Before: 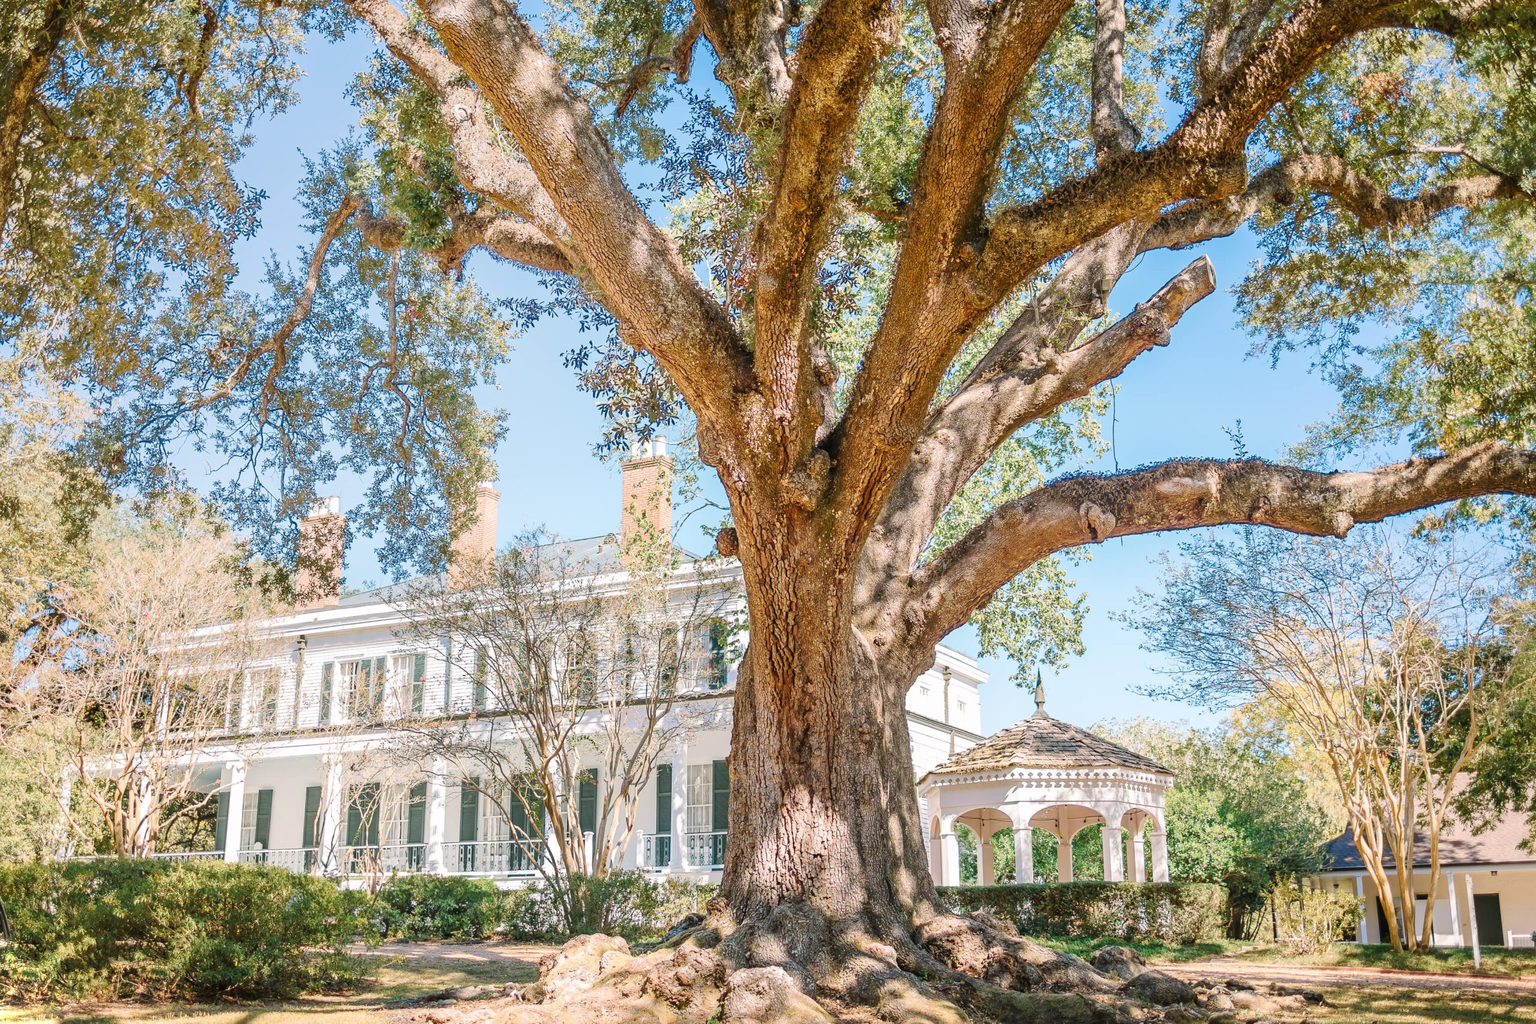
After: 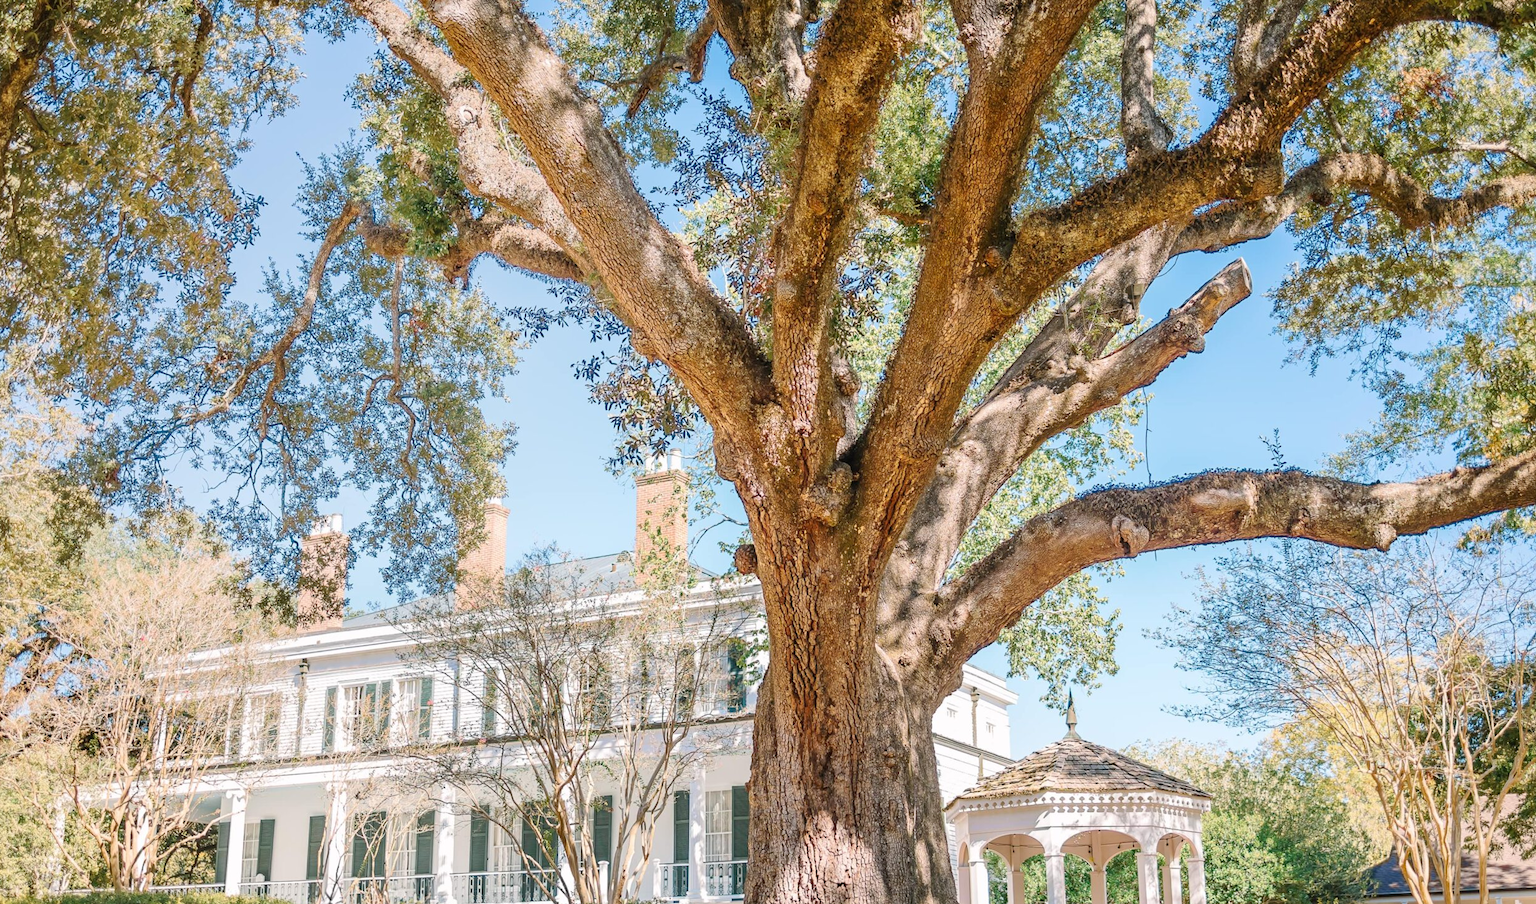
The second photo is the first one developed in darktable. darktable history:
crop and rotate: angle 0.346°, left 0.243%, right 2.653%, bottom 14.195%
